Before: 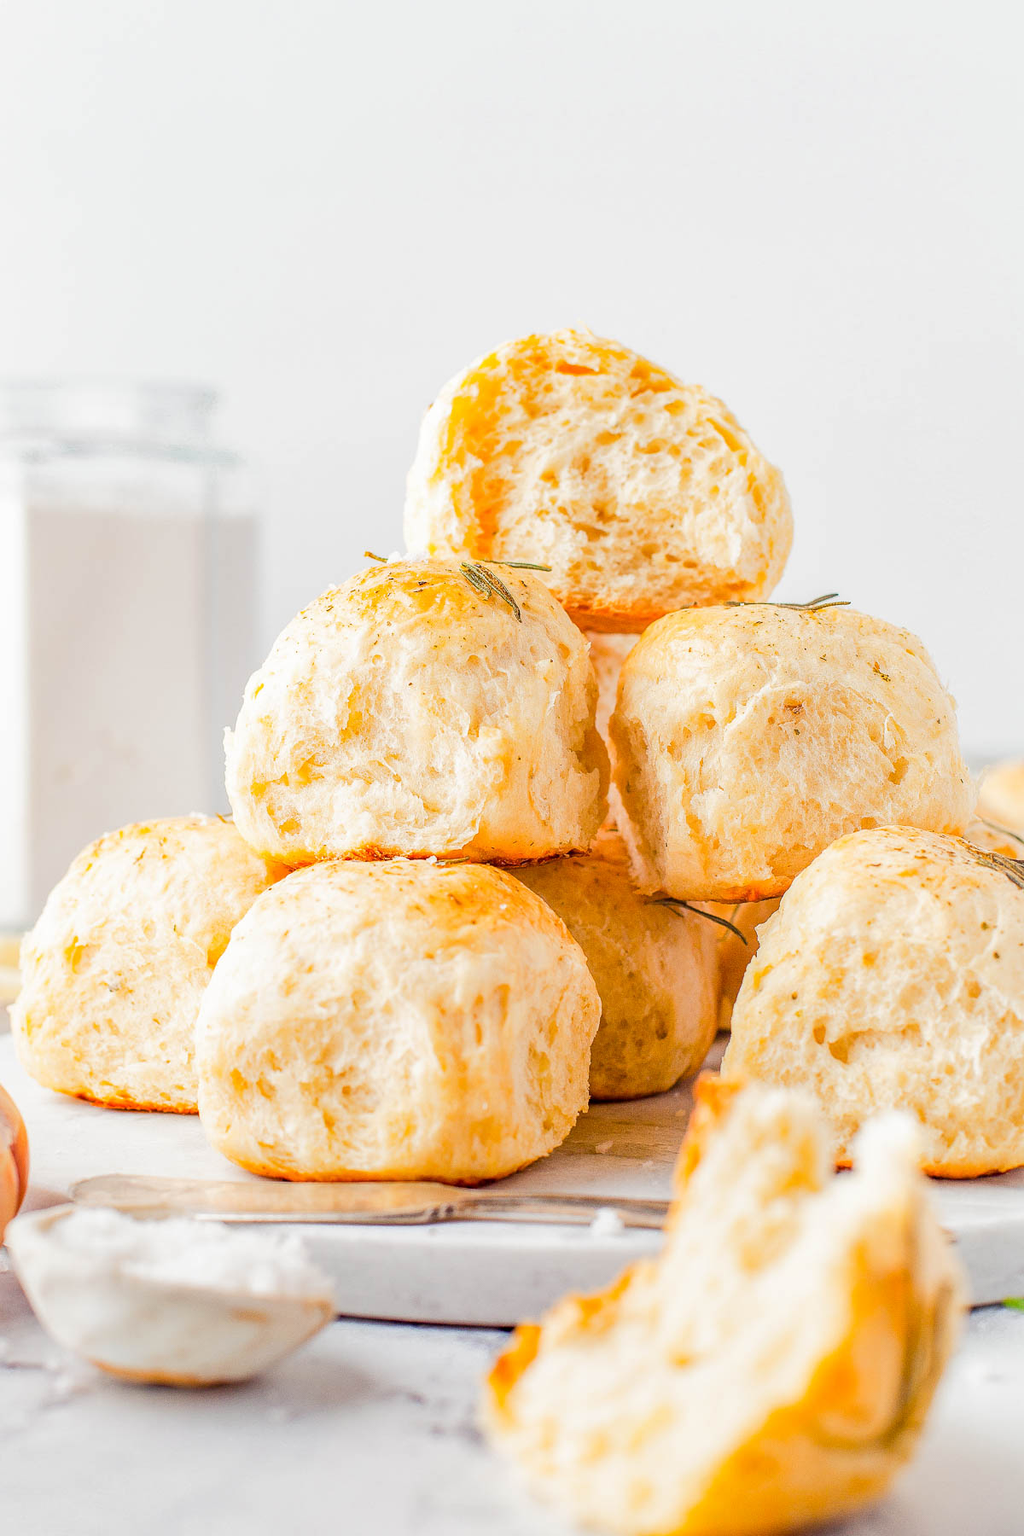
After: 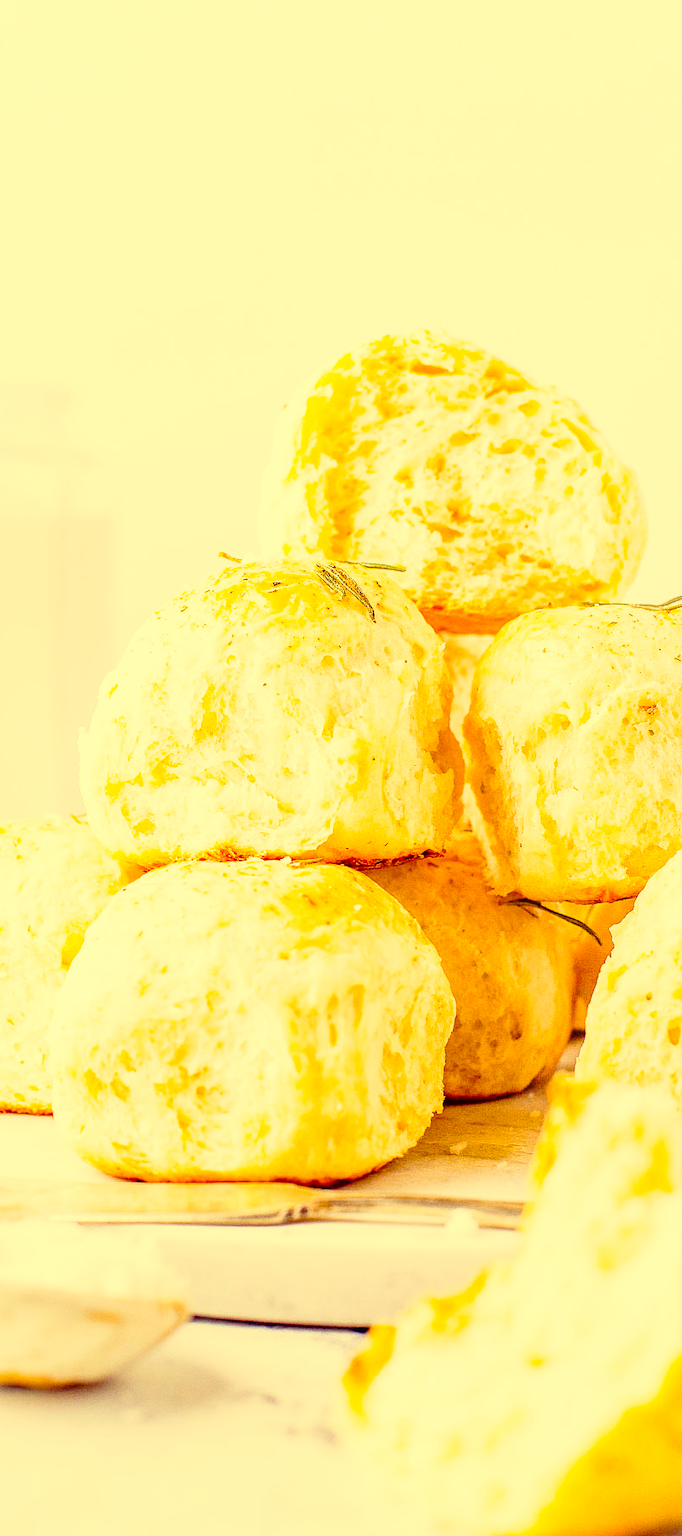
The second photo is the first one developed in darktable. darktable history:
color correction: highlights a* -0.465, highlights b* 39.67, shadows a* 9.26, shadows b* -0.472
base curve: curves: ch0 [(0, 0) (0.028, 0.03) (0.121, 0.232) (0.46, 0.748) (0.859, 0.968) (1, 1)], preserve colors none
crop and rotate: left 14.29%, right 19.089%
